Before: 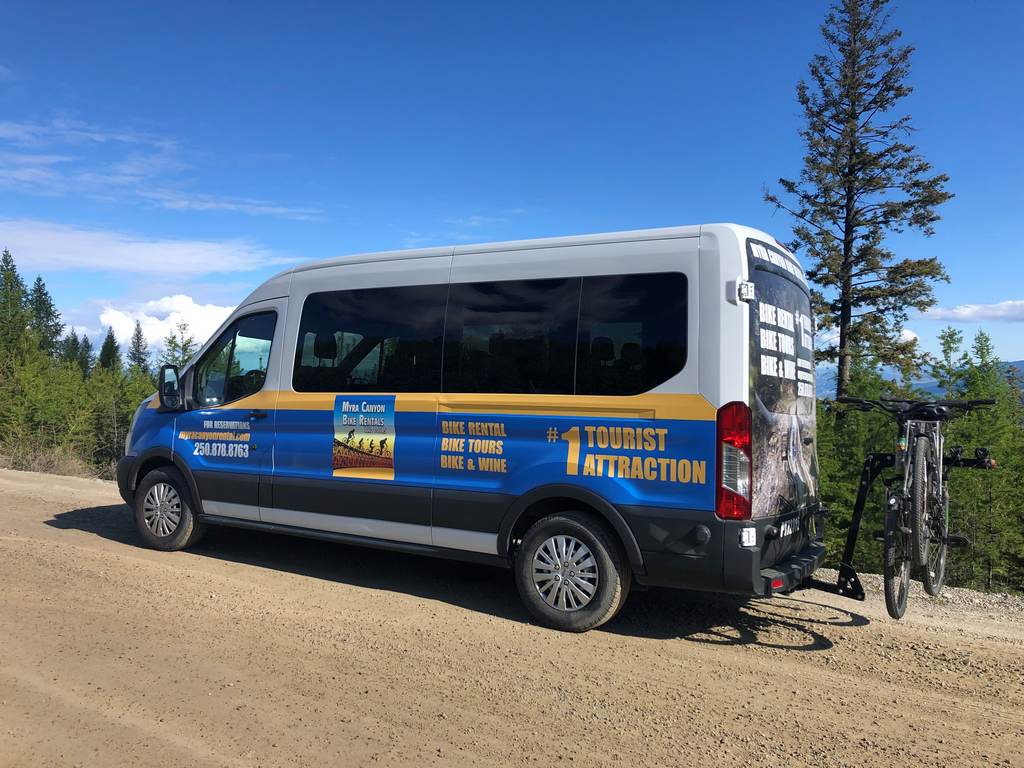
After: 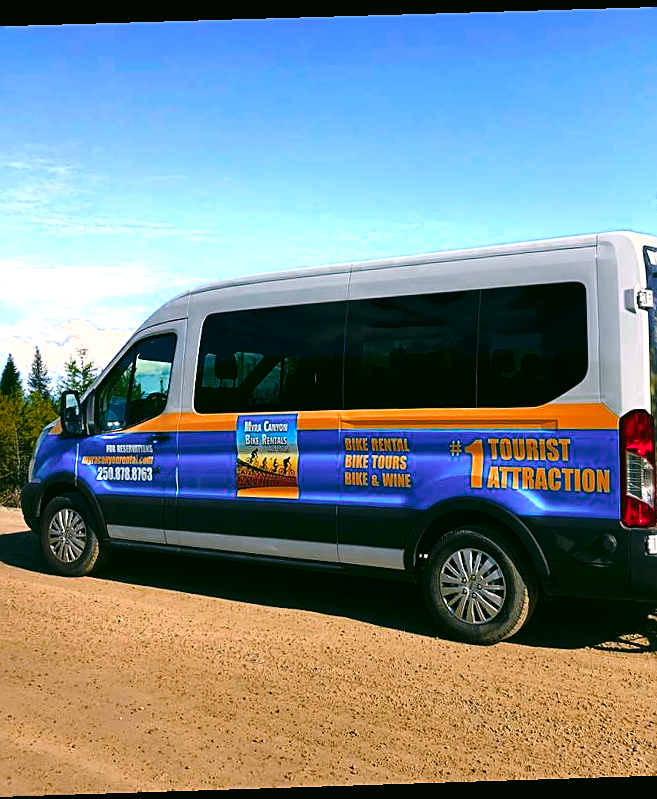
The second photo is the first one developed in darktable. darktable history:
base curve: curves: ch0 [(0, 0) (0.073, 0.04) (0.157, 0.139) (0.492, 0.492) (0.758, 0.758) (1, 1)], preserve colors none
sharpen: on, module defaults
white balance: emerald 1
color correction: highlights a* 4.02, highlights b* 4.98, shadows a* -7.55, shadows b* 4.98
shadows and highlights: shadows 0, highlights 40
crop: left 10.644%, right 26.528%
color zones: curves: ch0 [(0.473, 0.374) (0.742, 0.784)]; ch1 [(0.354, 0.737) (0.742, 0.705)]; ch2 [(0.318, 0.421) (0.758, 0.532)]
rotate and perspective: rotation -1.77°, lens shift (horizontal) 0.004, automatic cropping off
